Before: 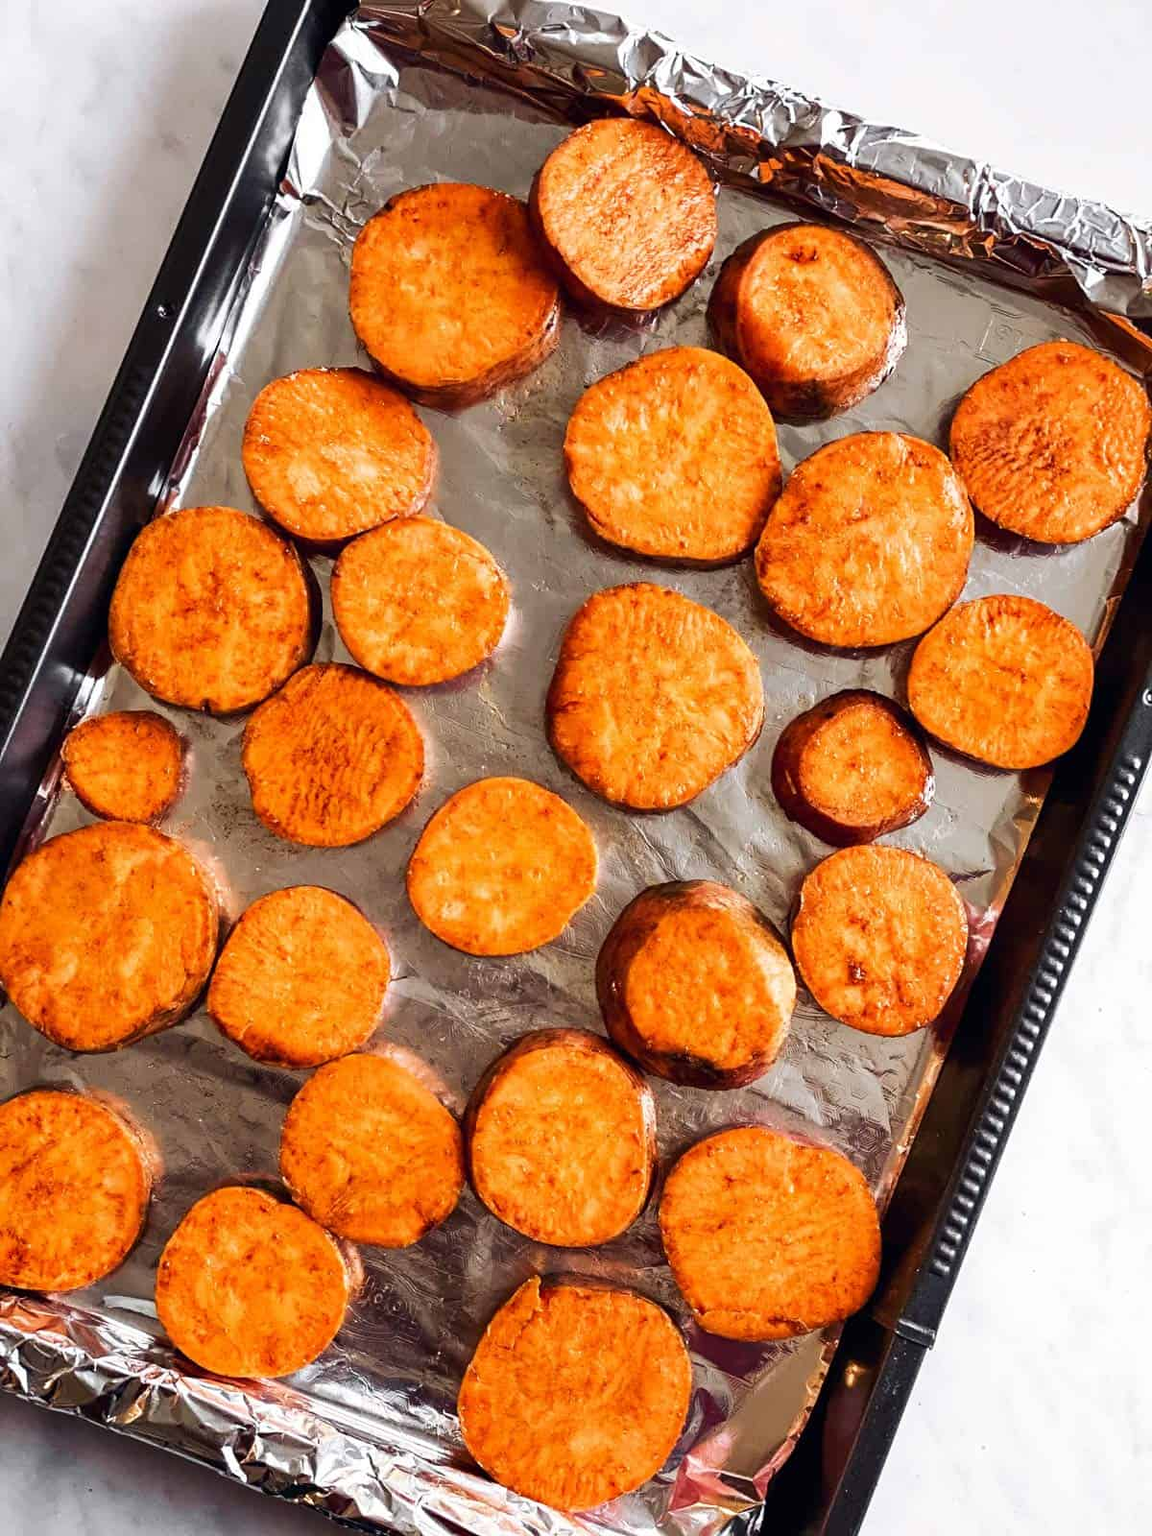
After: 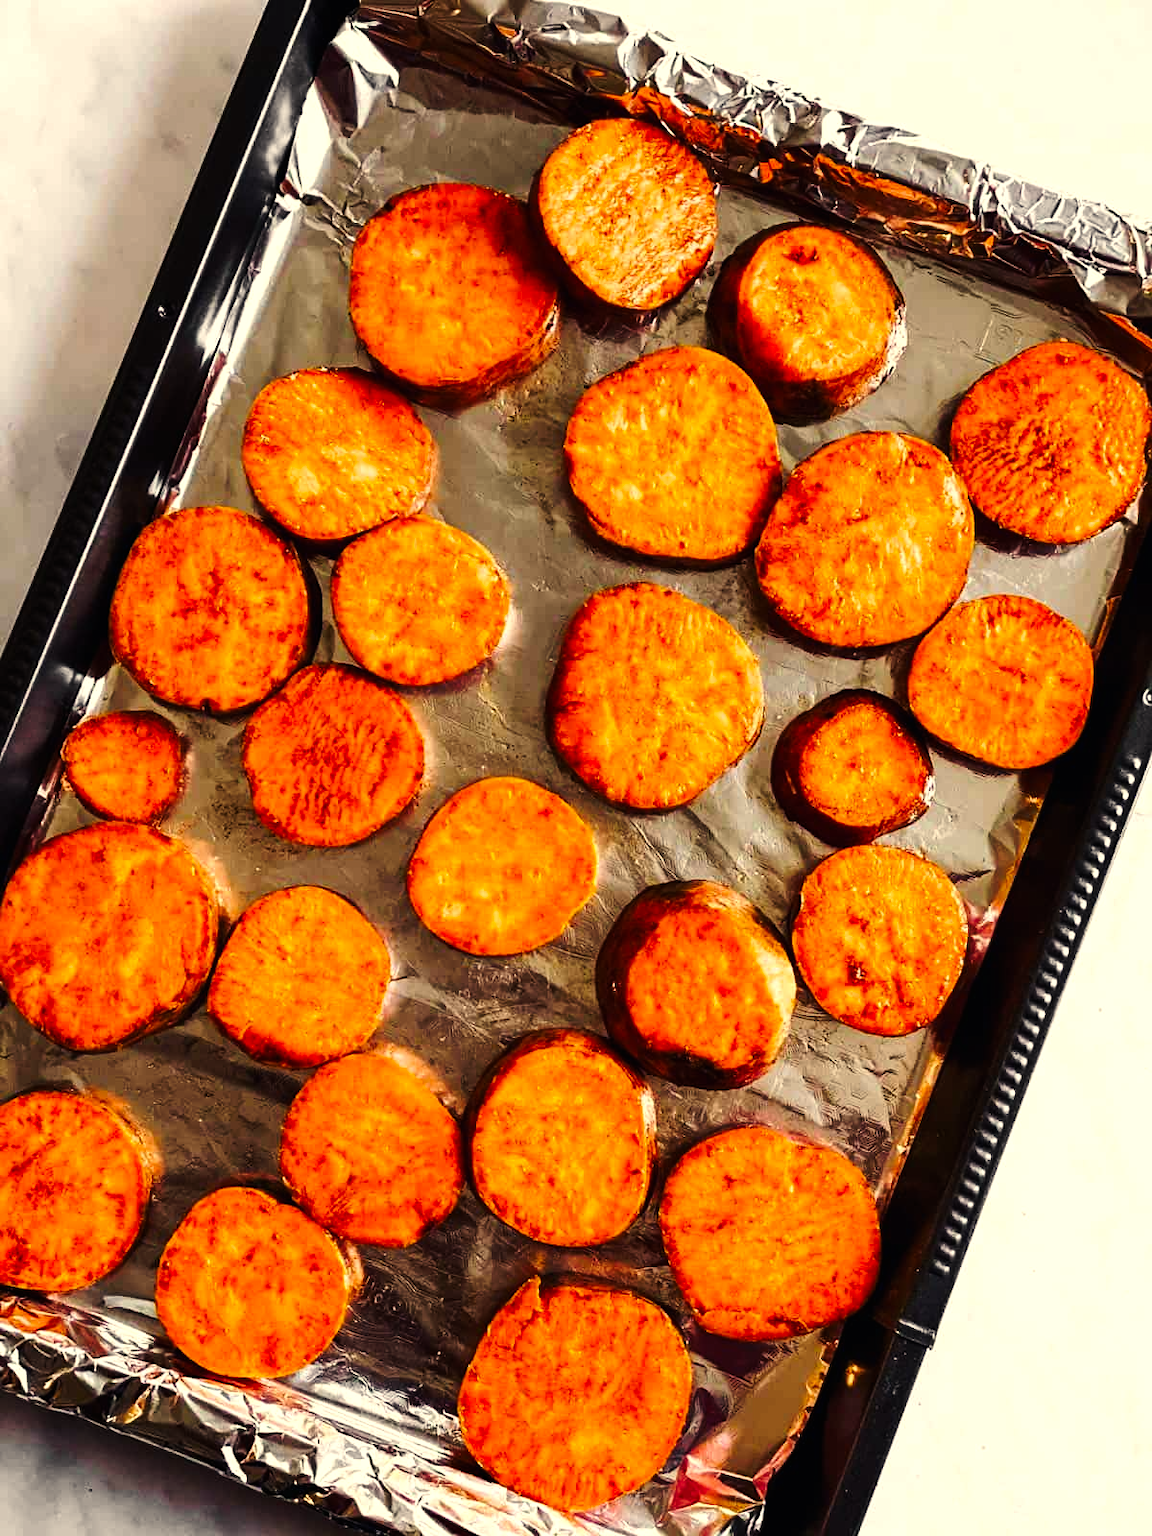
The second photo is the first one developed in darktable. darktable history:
tone curve: curves: ch0 [(0, 0) (0.003, 0.006) (0.011, 0.007) (0.025, 0.01) (0.044, 0.015) (0.069, 0.023) (0.1, 0.031) (0.136, 0.045) (0.177, 0.066) (0.224, 0.098) (0.277, 0.139) (0.335, 0.194) (0.399, 0.254) (0.468, 0.346) (0.543, 0.45) (0.623, 0.56) (0.709, 0.667) (0.801, 0.78) (0.898, 0.891) (1, 1)], preserve colors none
exposure: black level correction 0, exposure 0.2 EV, compensate exposure bias true, compensate highlight preservation false
color correction: highlights a* 1.39, highlights b* 17.83
